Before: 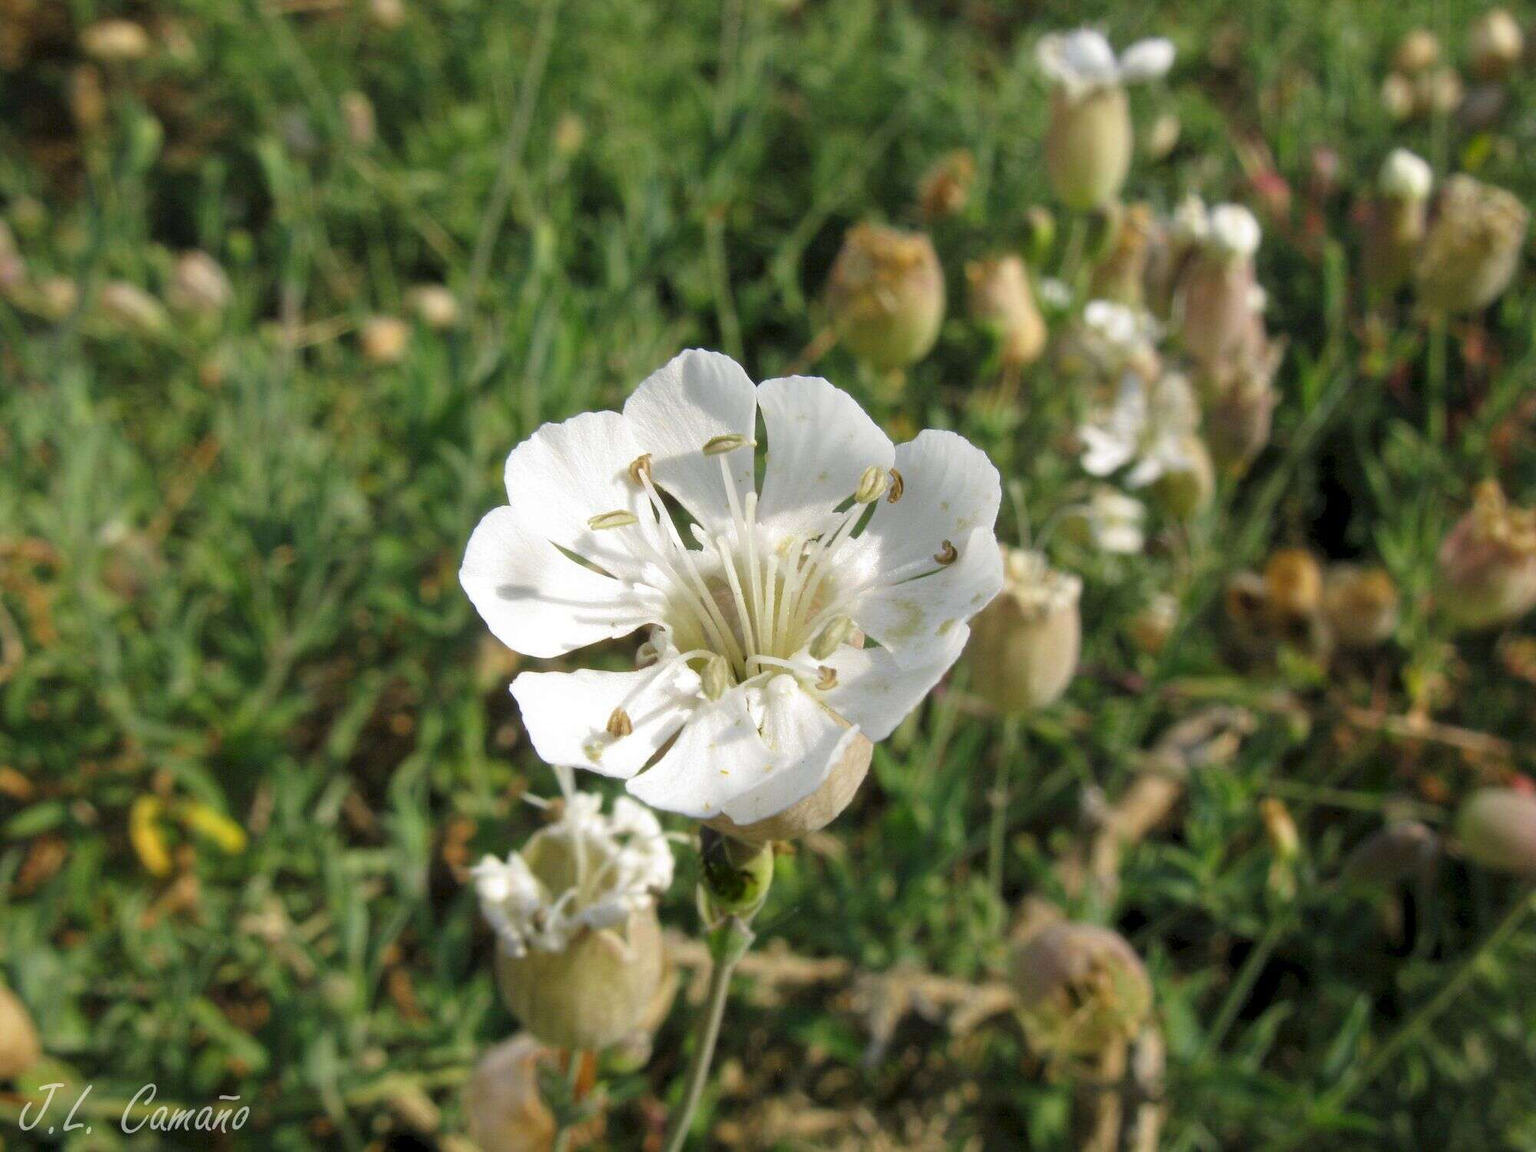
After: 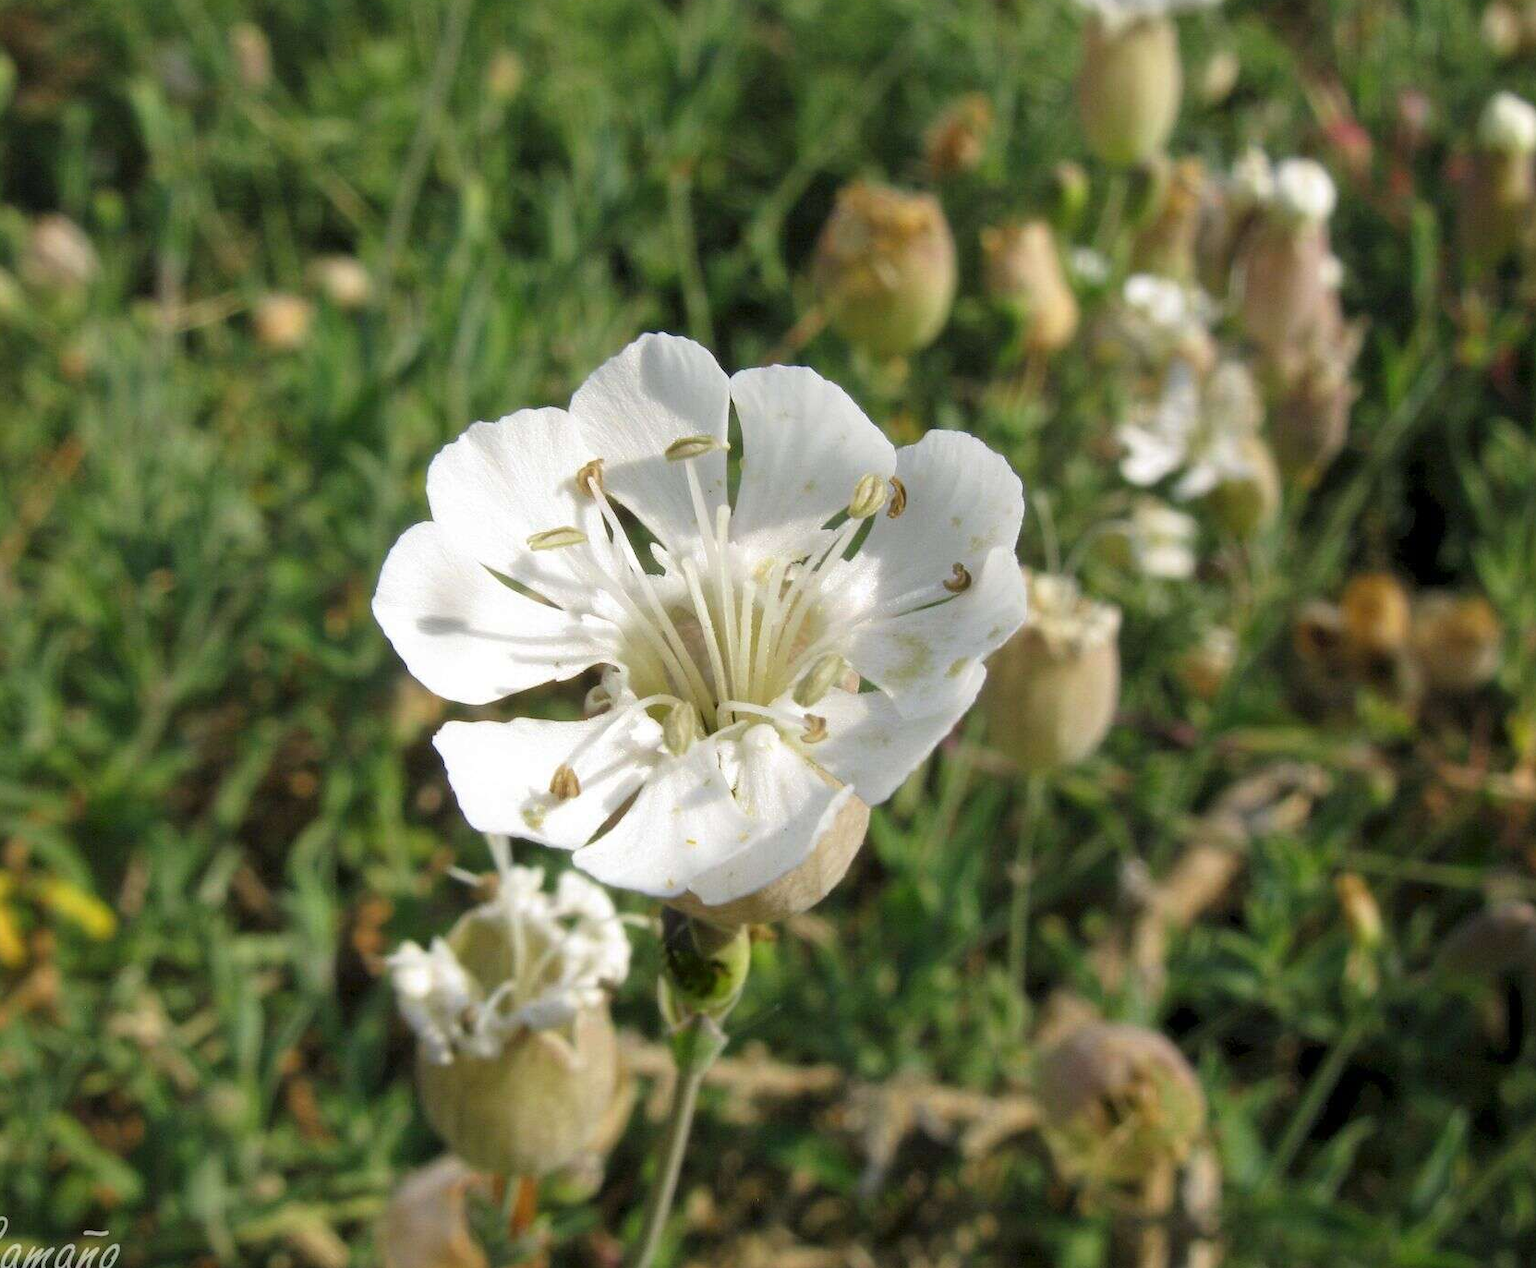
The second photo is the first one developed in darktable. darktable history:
crop: left 9.795%, top 6.282%, right 7.024%, bottom 2.17%
